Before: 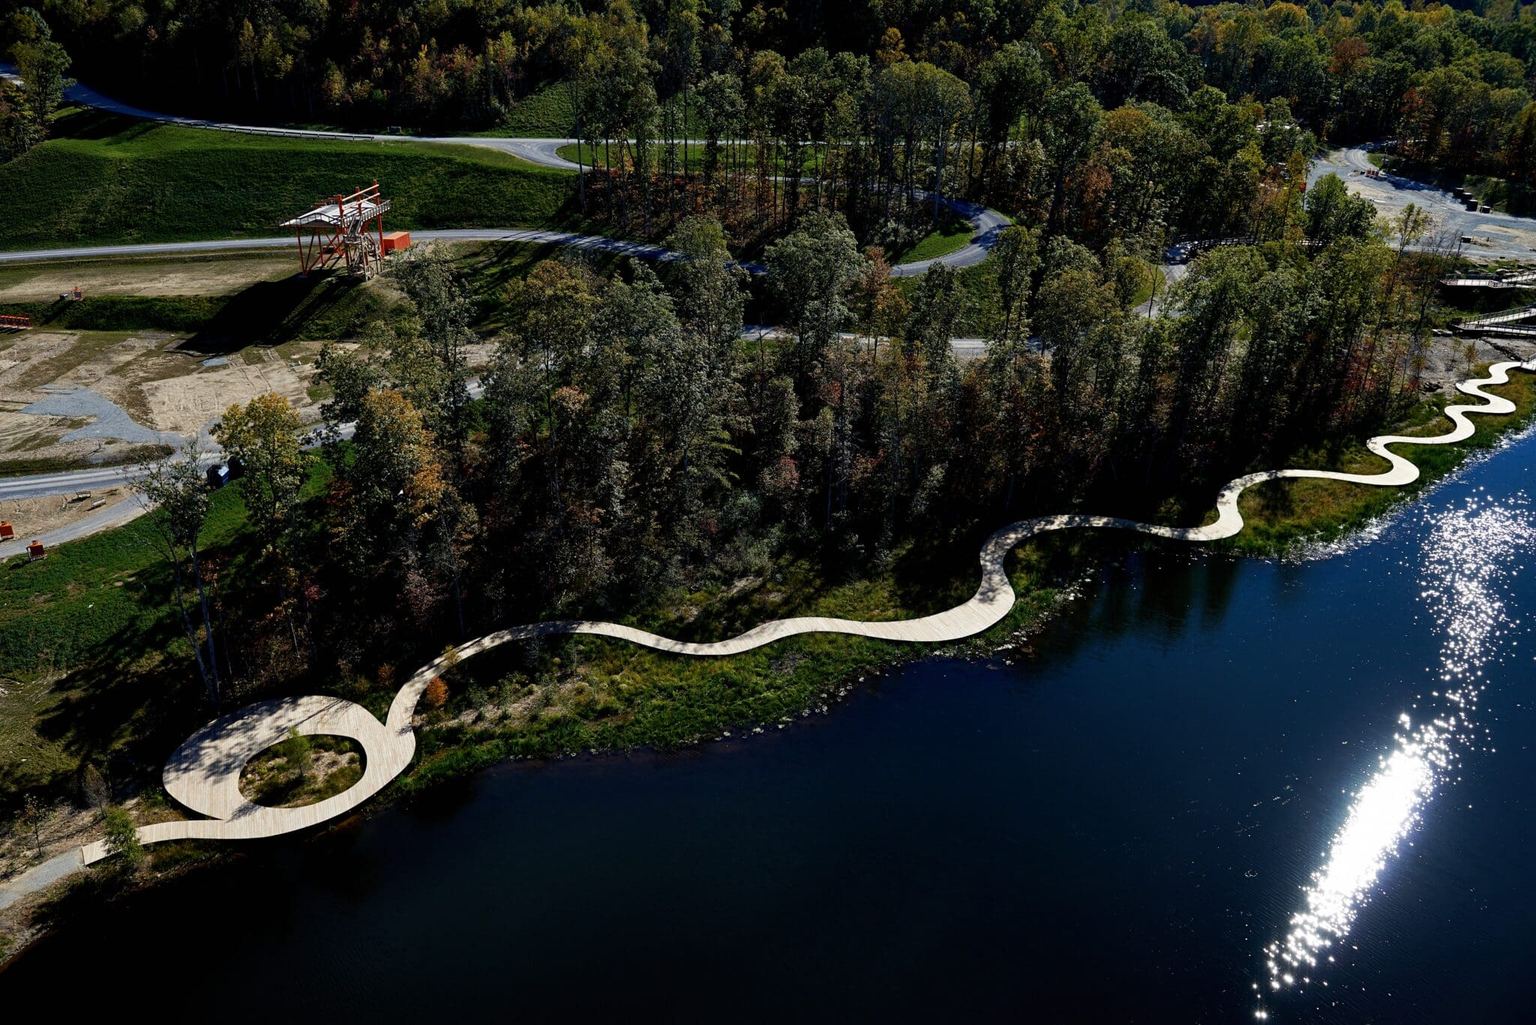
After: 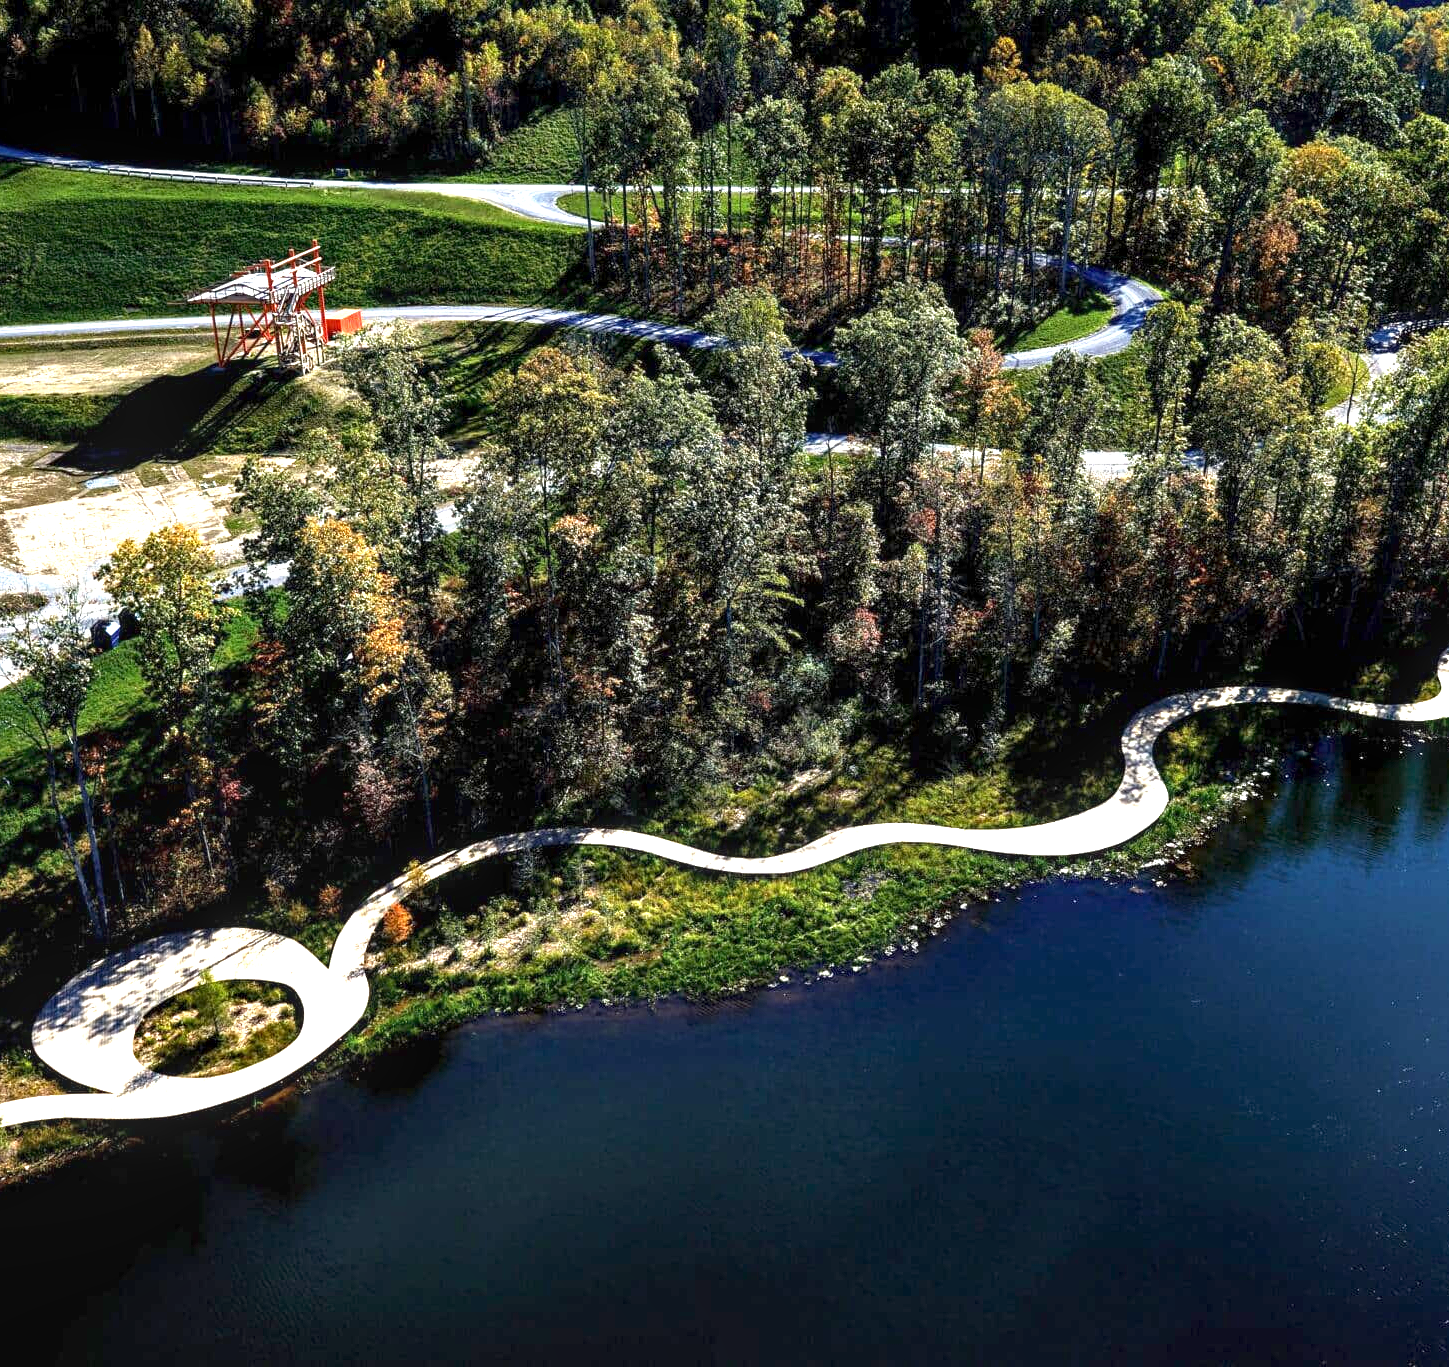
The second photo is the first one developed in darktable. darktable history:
crop and rotate: left 9.061%, right 20.142%
exposure: exposure 2 EV, compensate highlight preservation false
local contrast: on, module defaults
